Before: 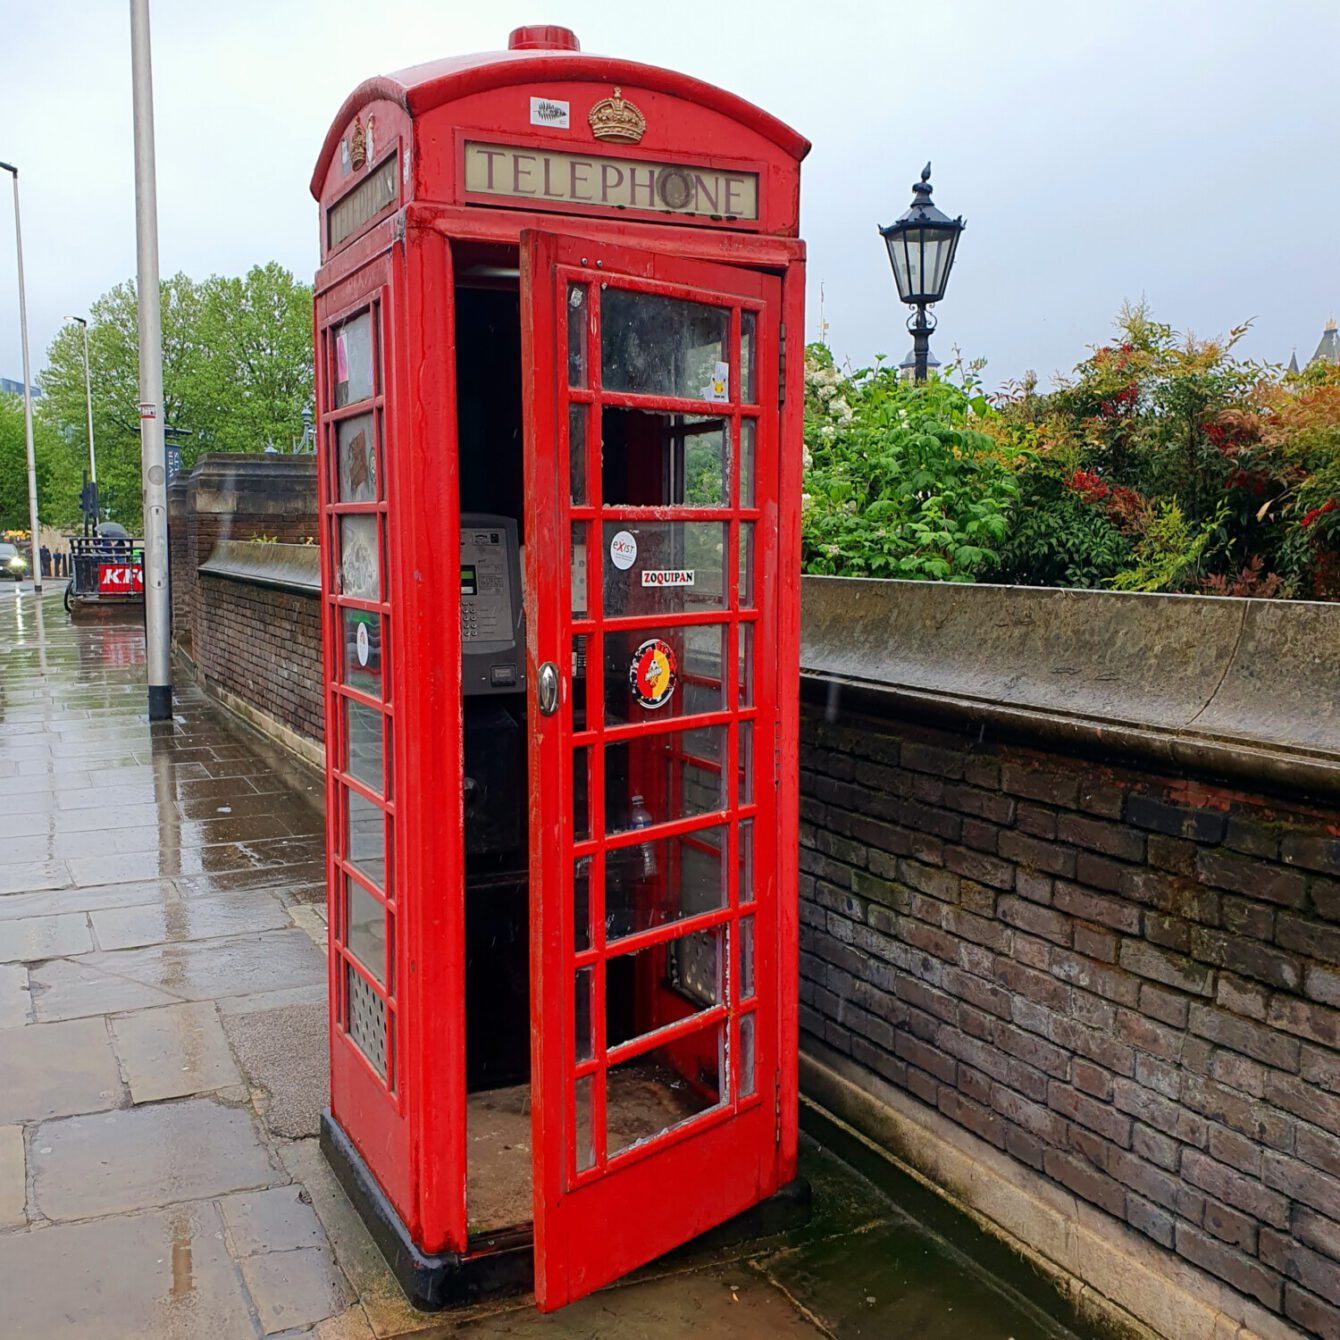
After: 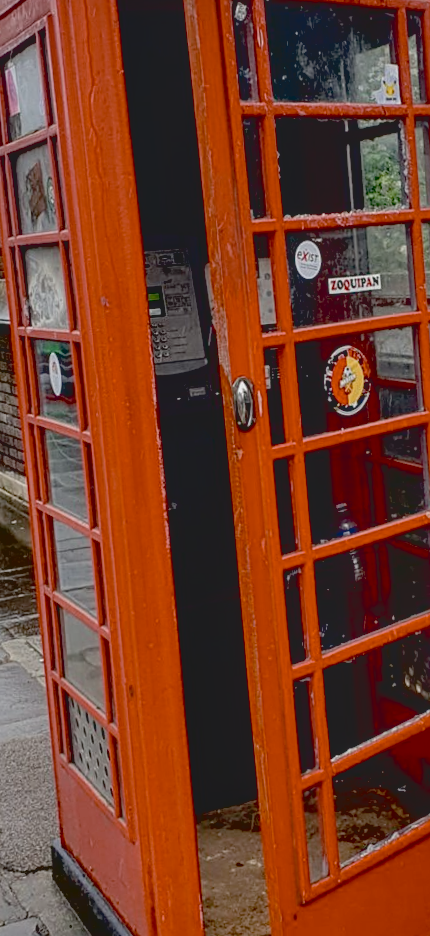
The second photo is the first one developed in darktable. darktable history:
crop and rotate: left 21.77%, top 18.528%, right 44.676%, bottom 2.997%
sharpen: amount 0.2
contrast brightness saturation: contrast -0.26, saturation -0.43
white balance: emerald 1
rotate and perspective: rotation -4.57°, crop left 0.054, crop right 0.944, crop top 0.087, crop bottom 0.914
exposure: black level correction 0.047, exposure 0.013 EV, compensate highlight preservation false
local contrast: detail 130%
